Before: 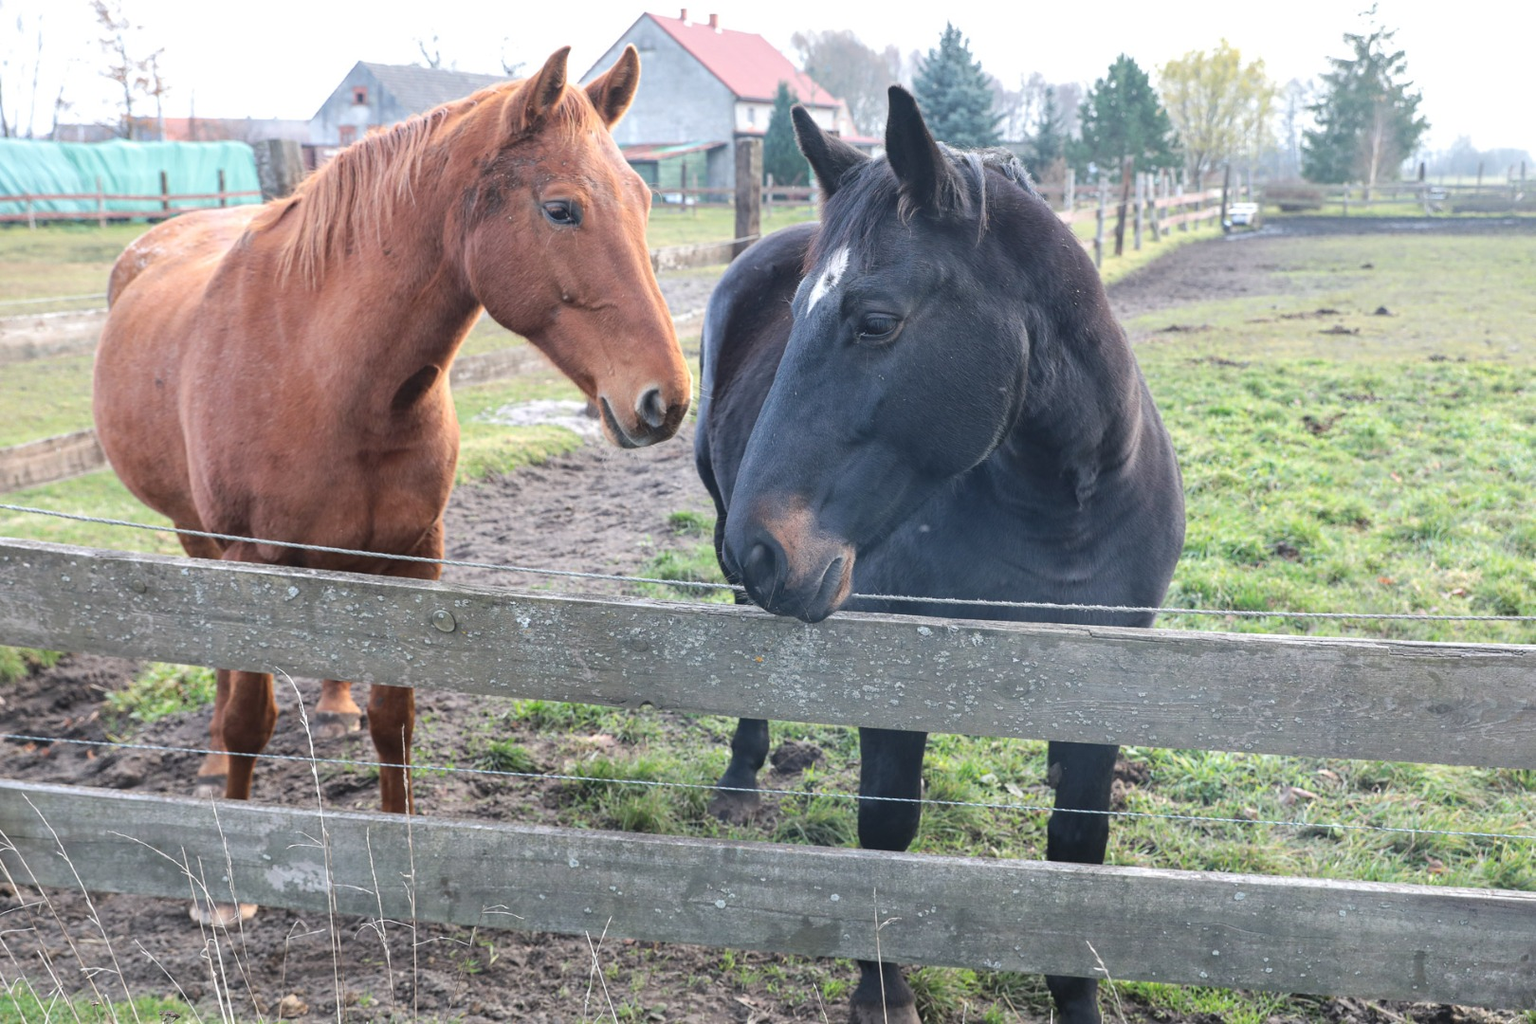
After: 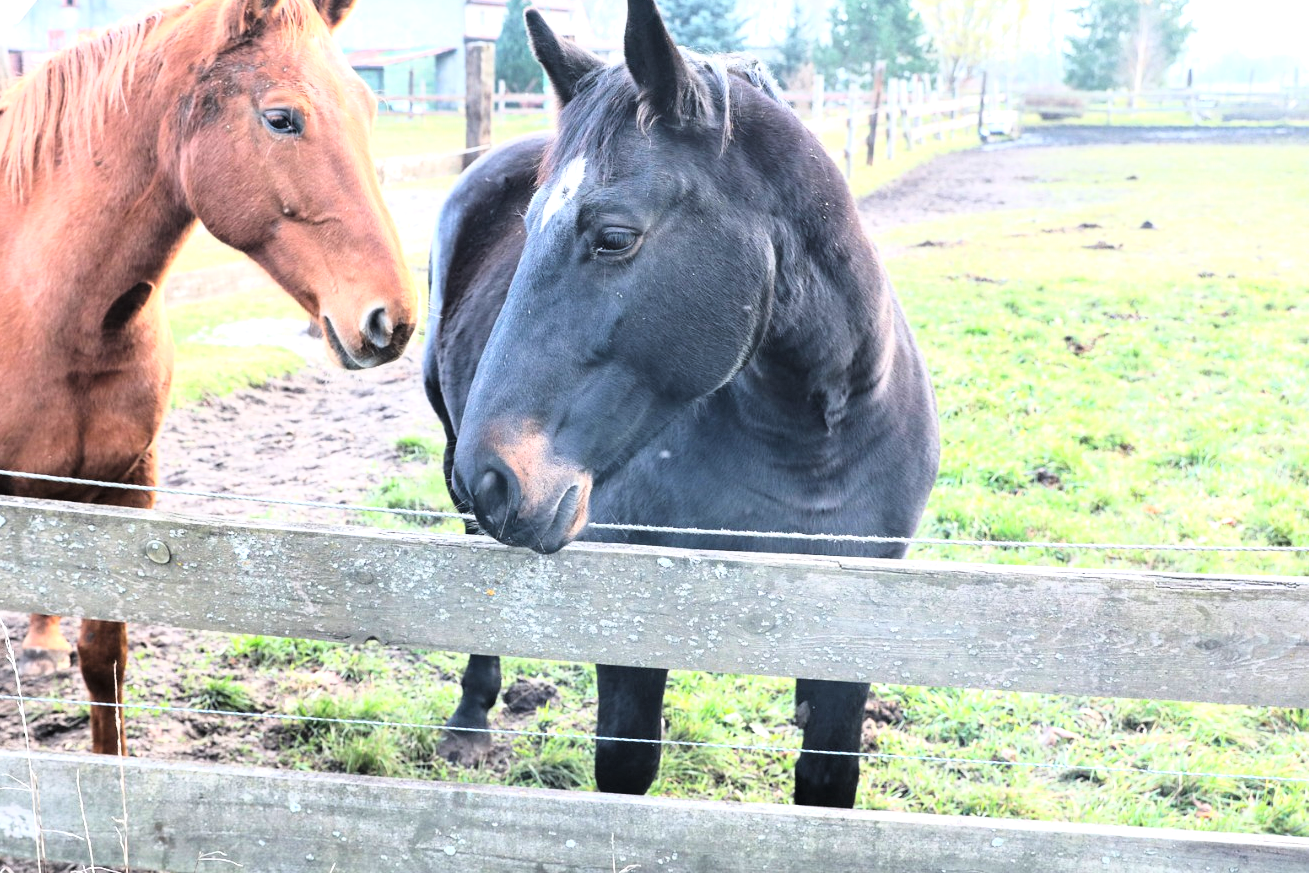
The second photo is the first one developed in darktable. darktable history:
crop: left 19.159%, top 9.58%, bottom 9.58%
tone curve: curves: ch0 [(0, 0.016) (0.11, 0.039) (0.259, 0.235) (0.383, 0.437) (0.499, 0.597) (0.733, 0.867) (0.843, 0.948) (1, 1)], color space Lab, linked channels, preserve colors none
exposure: exposure 0.7 EV, compensate highlight preservation false
contrast equalizer: octaves 7, y [[0.528 ×6], [0.514 ×6], [0.362 ×6], [0 ×6], [0 ×6]]
